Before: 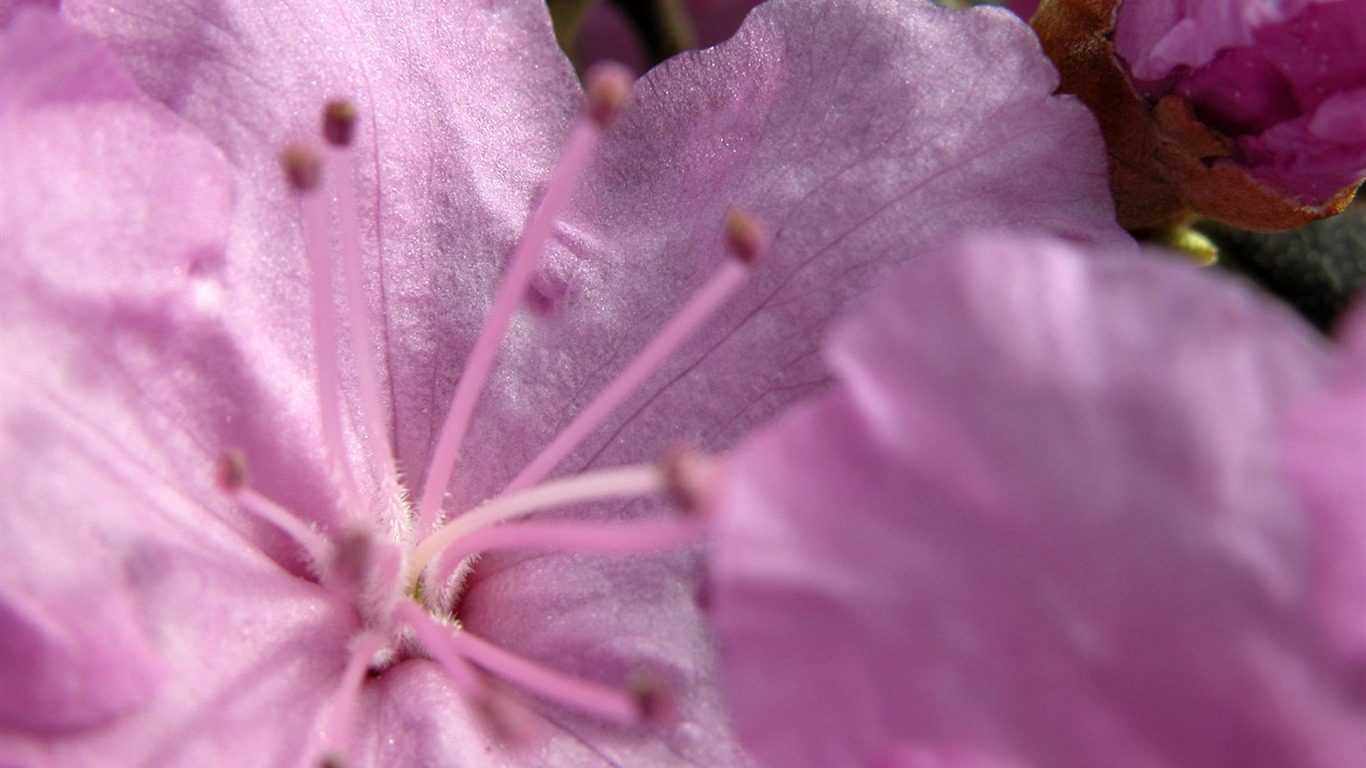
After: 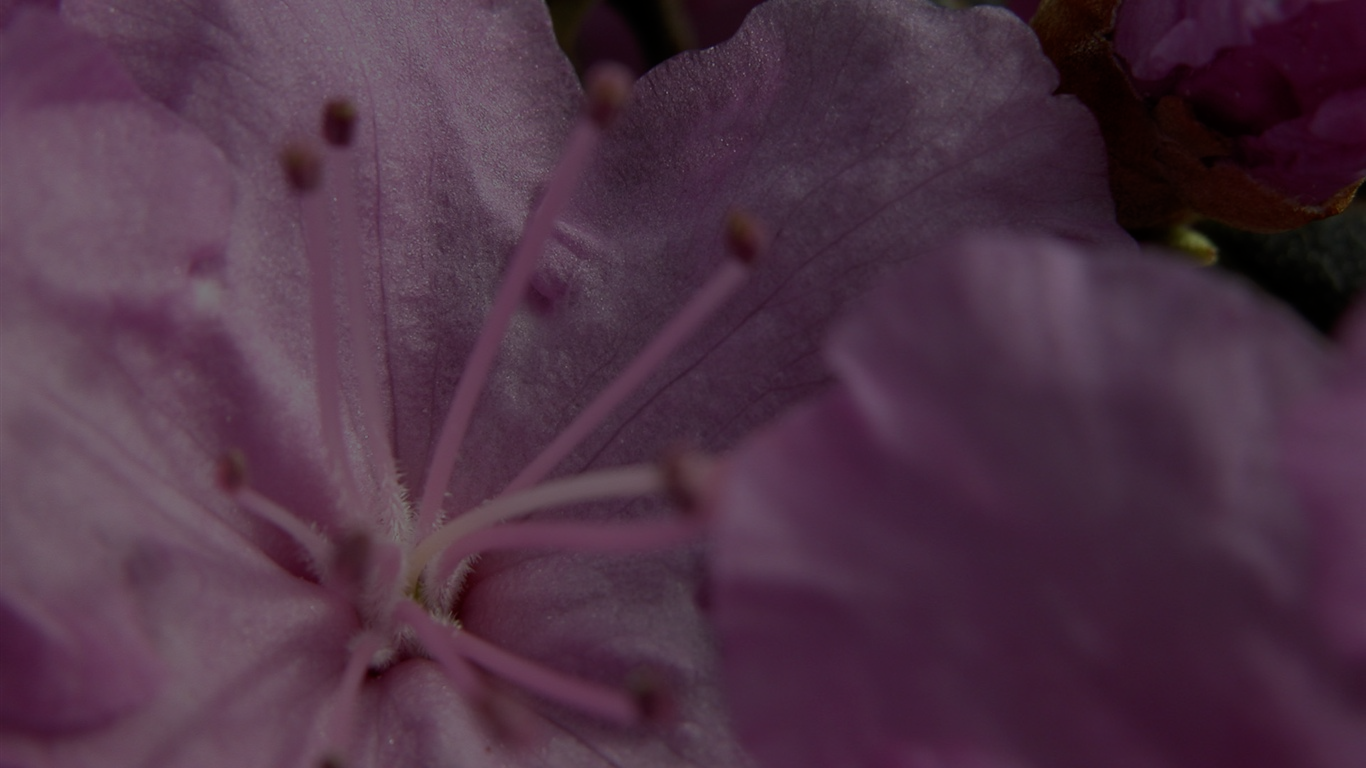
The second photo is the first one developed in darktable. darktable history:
exposure: exposure -2.438 EV, compensate highlight preservation false
